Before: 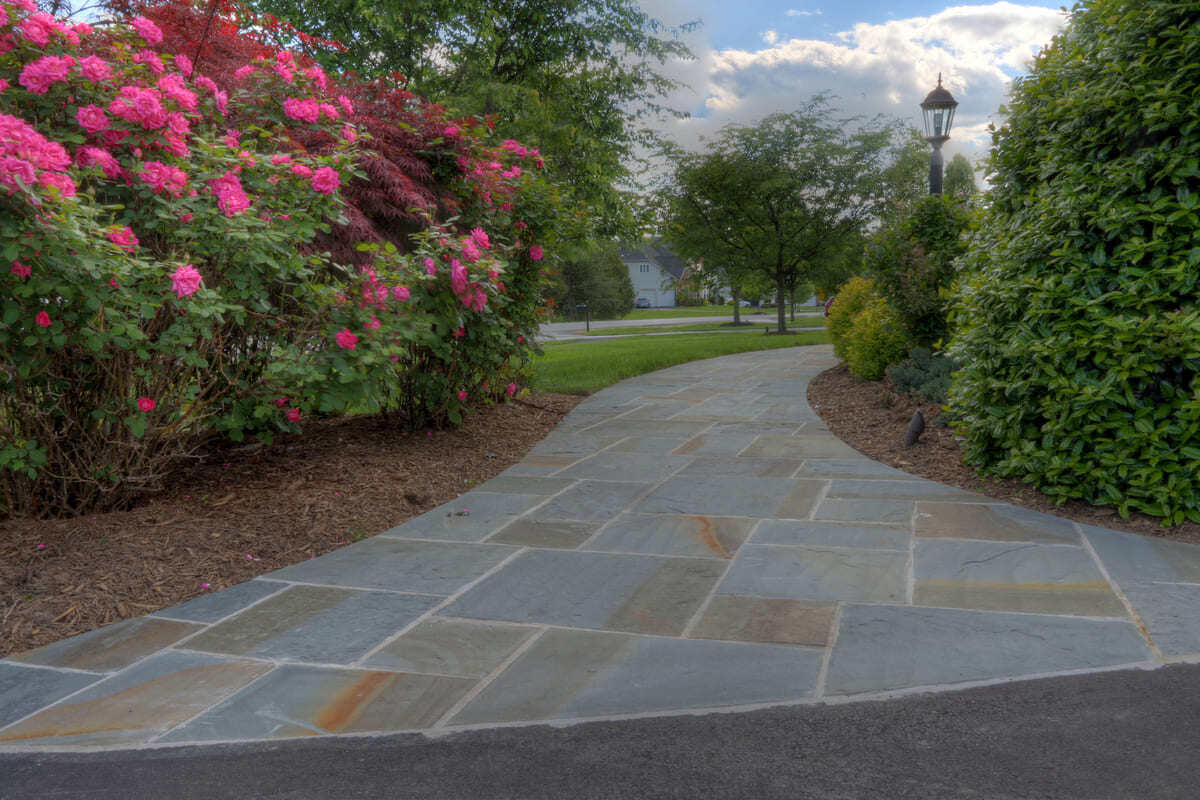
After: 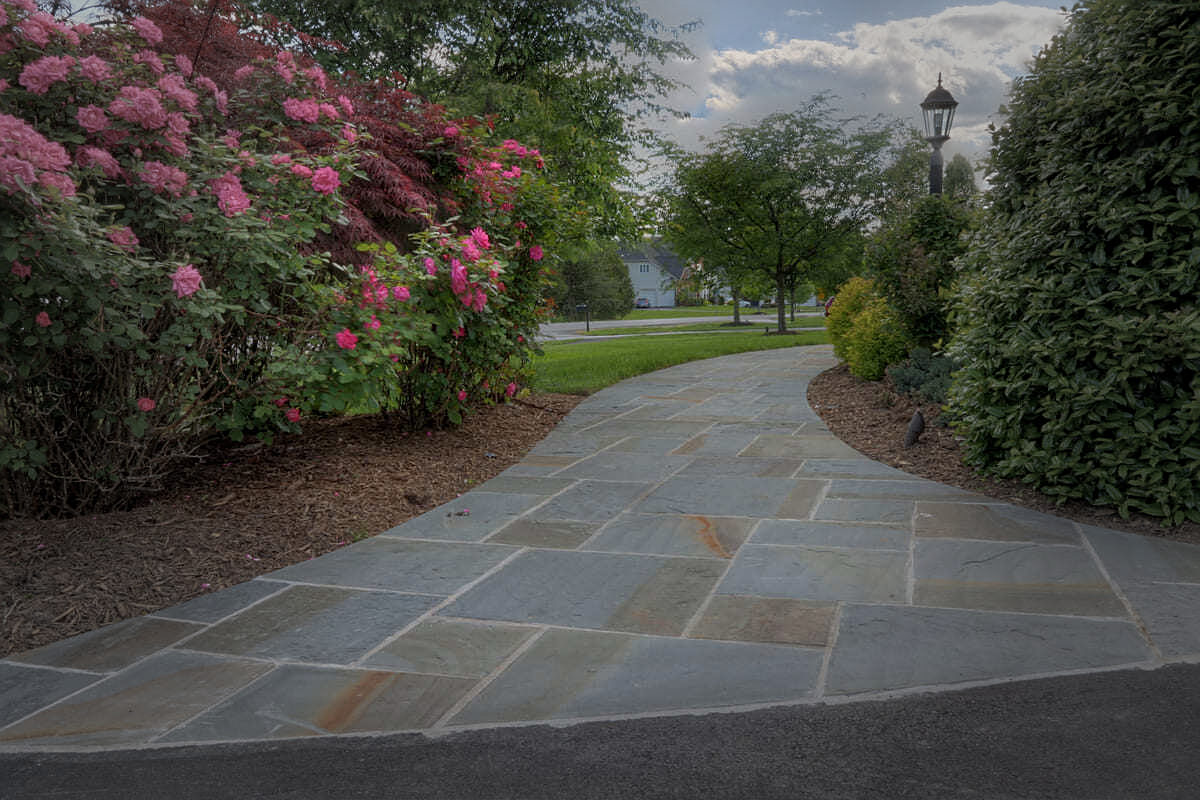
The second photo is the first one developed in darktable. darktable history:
sharpen: on, module defaults
vignetting: fall-off start 40%, fall-off radius 40%
